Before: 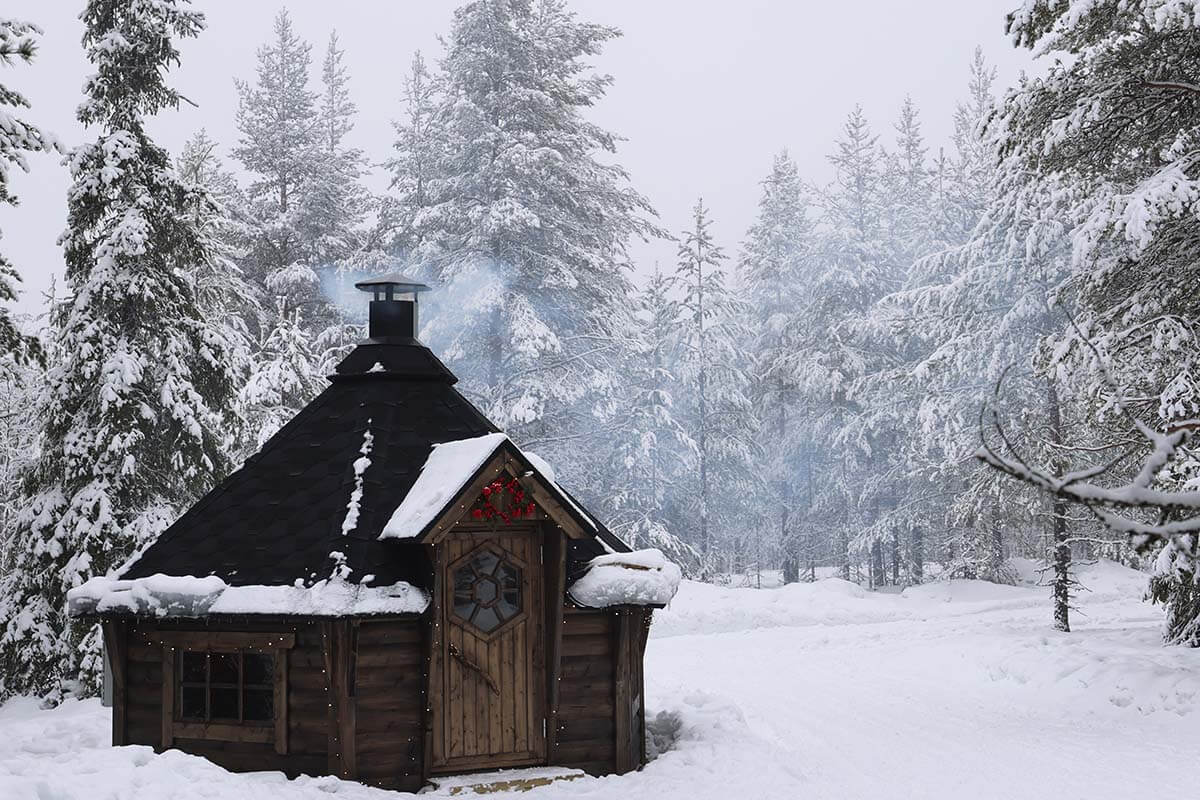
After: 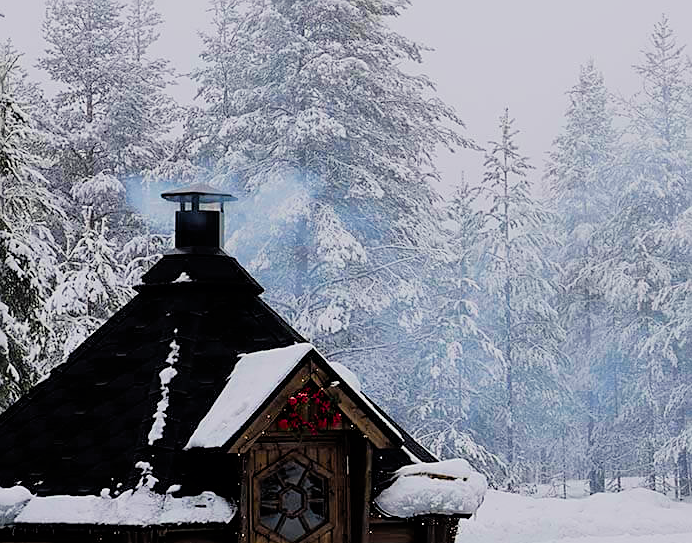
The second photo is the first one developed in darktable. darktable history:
color balance rgb: highlights gain › luminance 5.725%, highlights gain › chroma 1.257%, highlights gain › hue 89.72°, linear chroma grading › shadows 9.466%, linear chroma grading › highlights 9.504%, linear chroma grading › global chroma 15.533%, linear chroma grading › mid-tones 14.802%, perceptual saturation grading › global saturation 31.044%, global vibrance 20%
crop: left 16.224%, top 11.349%, right 26.056%, bottom 20.661%
sharpen: on, module defaults
filmic rgb: black relative exposure -4.89 EV, white relative exposure 4.05 EV, hardness 2.82
